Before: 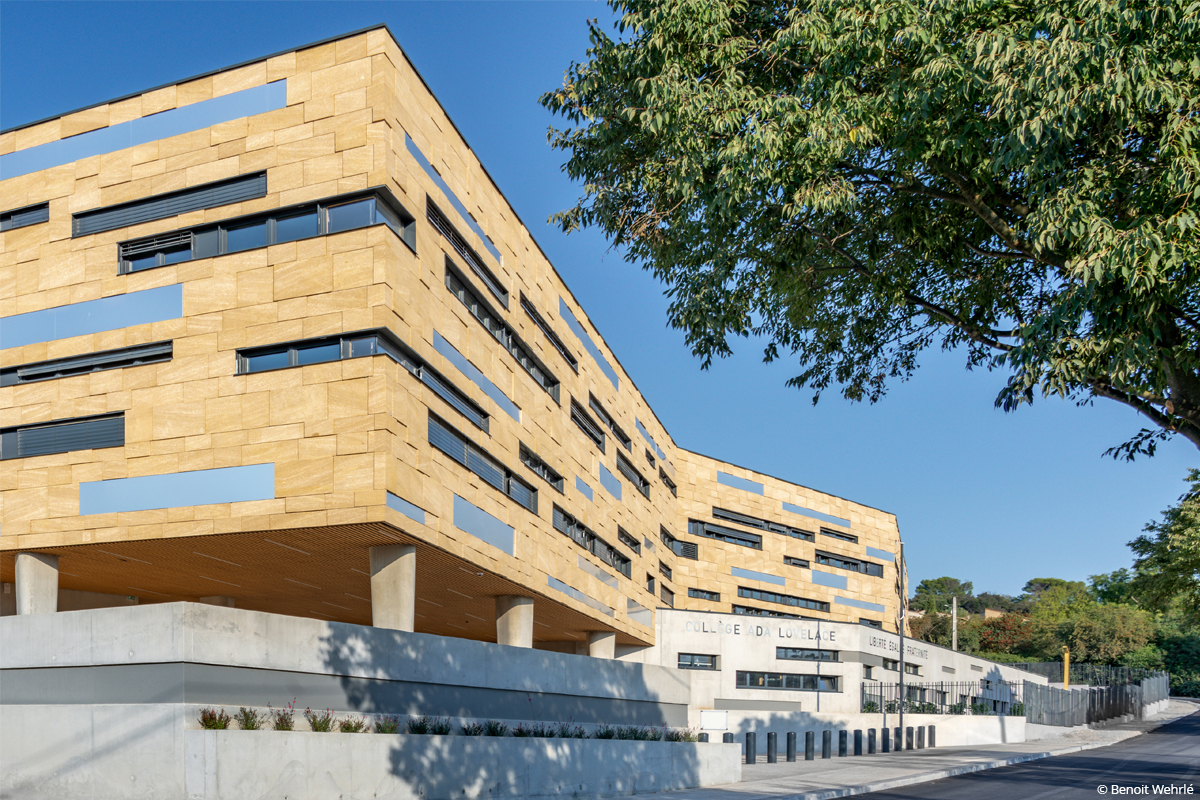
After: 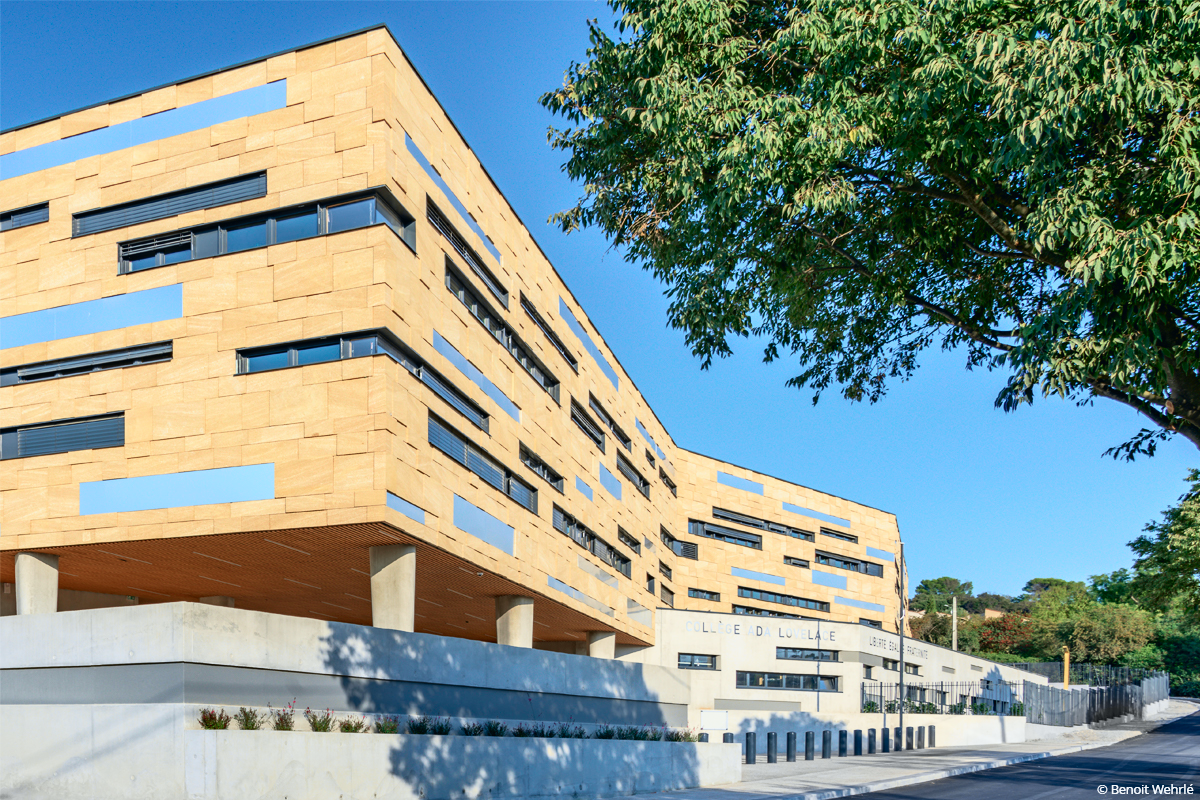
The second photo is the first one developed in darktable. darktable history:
tone curve: curves: ch0 [(0, 0.013) (0.104, 0.103) (0.258, 0.267) (0.448, 0.487) (0.709, 0.794) (0.886, 0.922) (0.994, 0.971)]; ch1 [(0, 0) (0.335, 0.298) (0.446, 0.413) (0.488, 0.484) (0.515, 0.508) (0.566, 0.593) (0.635, 0.661) (1, 1)]; ch2 [(0, 0) (0.314, 0.301) (0.437, 0.403) (0.502, 0.494) (0.528, 0.54) (0.557, 0.559) (0.612, 0.62) (0.715, 0.691) (1, 1)], color space Lab, independent channels, preserve colors none
